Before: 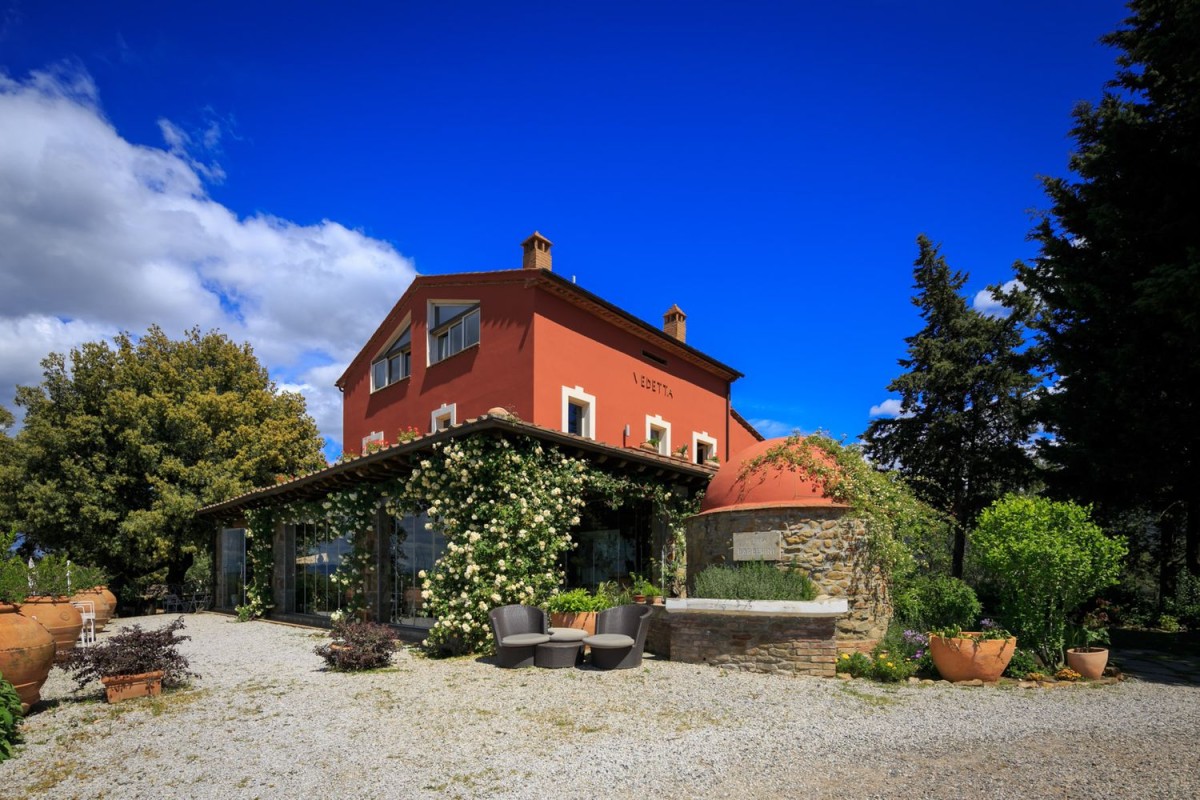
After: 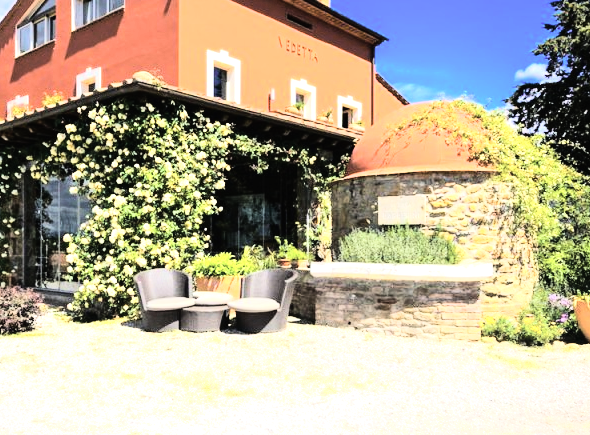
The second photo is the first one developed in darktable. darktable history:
crop: left 29.636%, top 42.038%, right 21.176%, bottom 3.472%
exposure: black level correction 0, exposure 0.589 EV, compensate highlight preservation false
tone curve: curves: ch0 [(0, 0) (0.128, 0.068) (0.292, 0.274) (0.46, 0.482) (0.653, 0.717) (0.819, 0.869) (0.998, 0.969)]; ch1 [(0, 0) (0.384, 0.365) (0.463, 0.45) (0.486, 0.486) (0.503, 0.504) (0.517, 0.517) (0.549, 0.572) (0.583, 0.615) (0.672, 0.699) (0.774, 0.817) (1, 1)]; ch2 [(0, 0) (0.374, 0.344) (0.446, 0.443) (0.494, 0.5) (0.527, 0.529) (0.565, 0.591) (0.644, 0.682) (1, 1)]
contrast brightness saturation: contrast -0.05, saturation -0.419
color balance rgb: highlights gain › chroma 0.266%, highlights gain › hue 329.69°, linear chroma grading › global chroma -15.084%, perceptual saturation grading › global saturation 19.685%, perceptual brilliance grading › highlights 15.709%, perceptual brilliance grading › mid-tones 6.019%, perceptual brilliance grading › shadows -14.722%, global vibrance 50.499%
shadows and highlights: shadows -23.43, highlights 46.73, soften with gaussian
tone equalizer: -7 EV 0.164 EV, -6 EV 0.607 EV, -5 EV 1.11 EV, -4 EV 1.29 EV, -3 EV 1.16 EV, -2 EV 0.6 EV, -1 EV 0.161 EV, edges refinement/feathering 500, mask exposure compensation -1.57 EV, preserve details no
